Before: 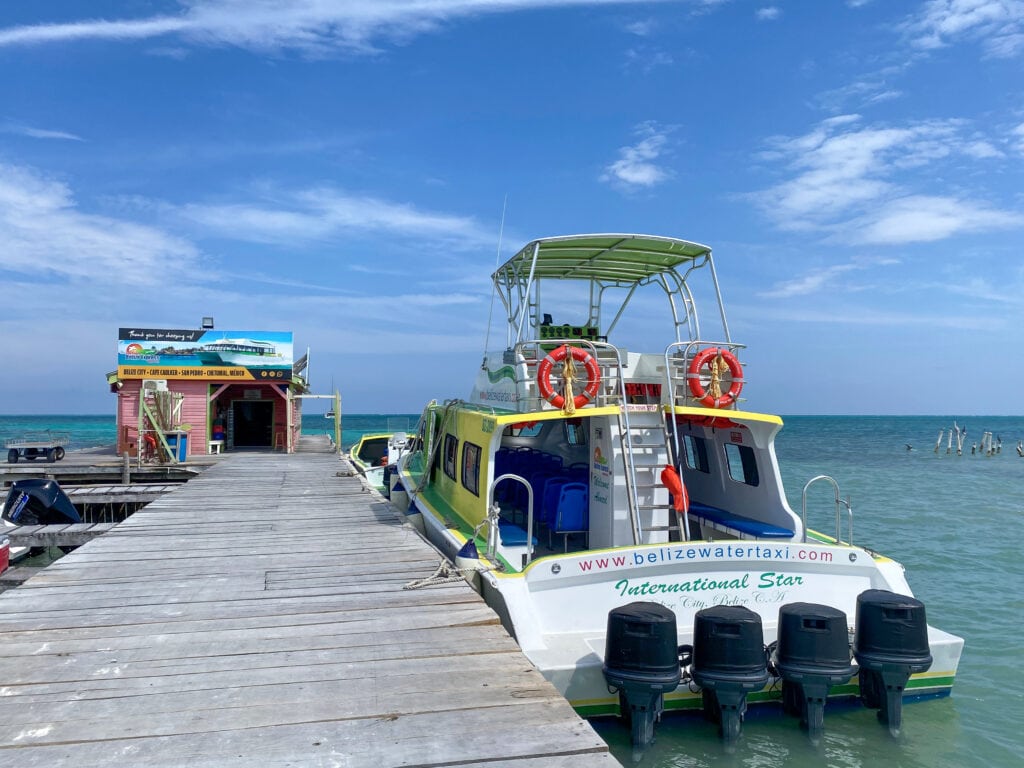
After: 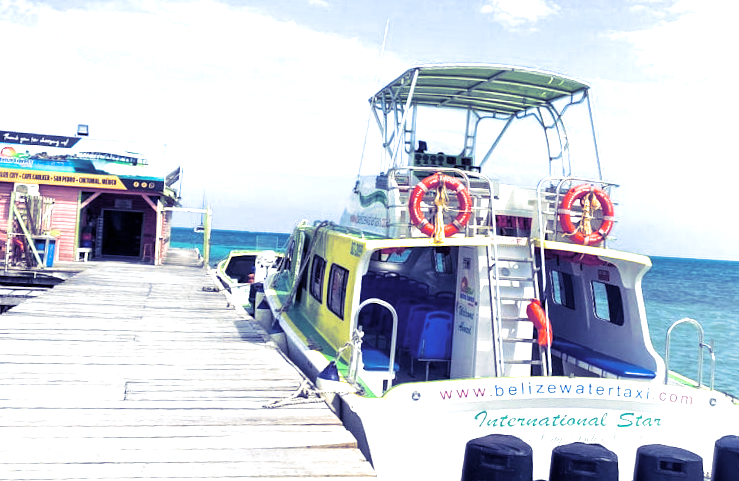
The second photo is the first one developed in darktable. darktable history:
exposure: exposure 1.2 EV, compensate highlight preservation false
split-toning: shadows › hue 242.67°, shadows › saturation 0.733, highlights › hue 45.33°, highlights › saturation 0.667, balance -53.304, compress 21.15%
crop and rotate: angle -3.37°, left 9.79%, top 20.73%, right 12.42%, bottom 11.82%
white balance: emerald 1
